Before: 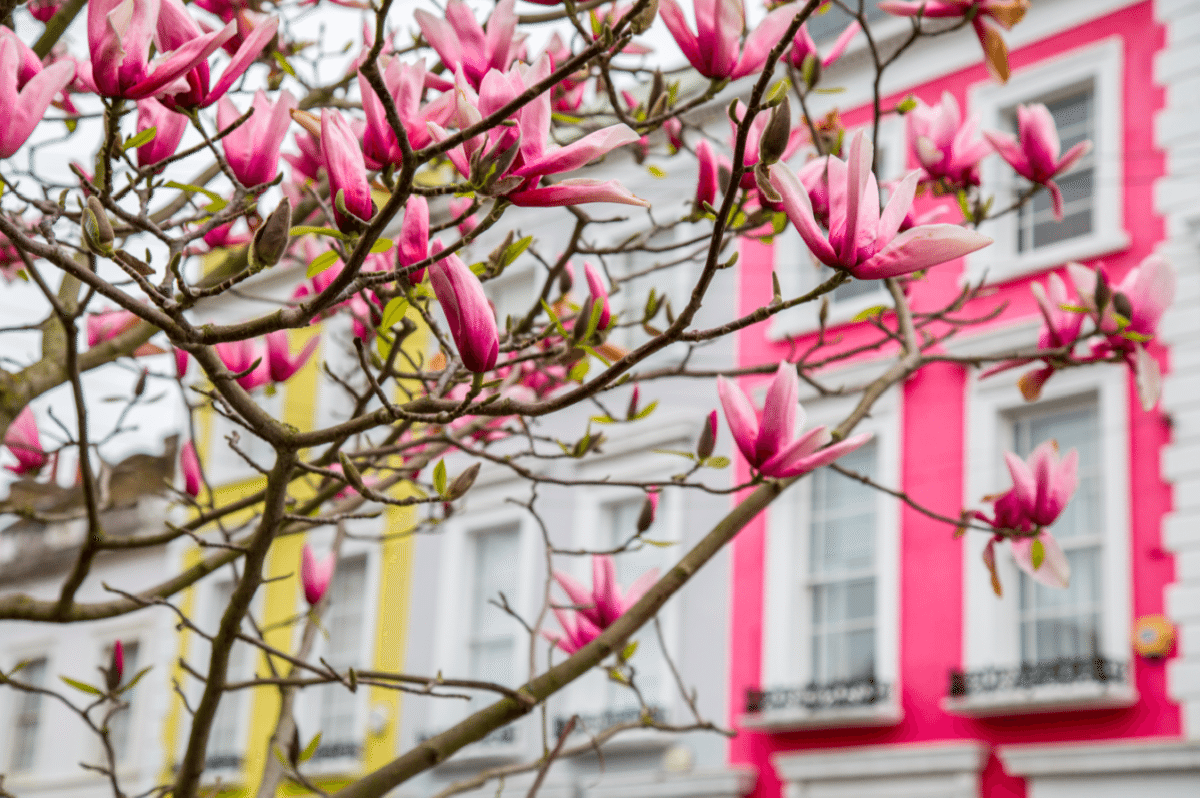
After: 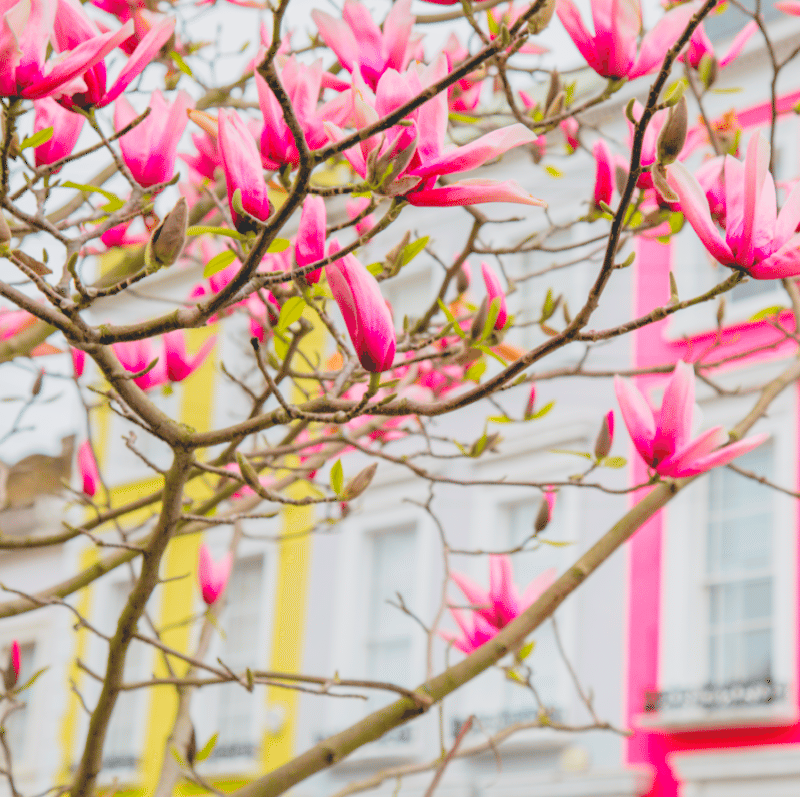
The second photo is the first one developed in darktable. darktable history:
exposure: exposure -0.029 EV, compensate highlight preservation false
crop and rotate: left 8.61%, right 24.651%
levels: levels [0.072, 0.414, 0.976]
local contrast: detail 70%
